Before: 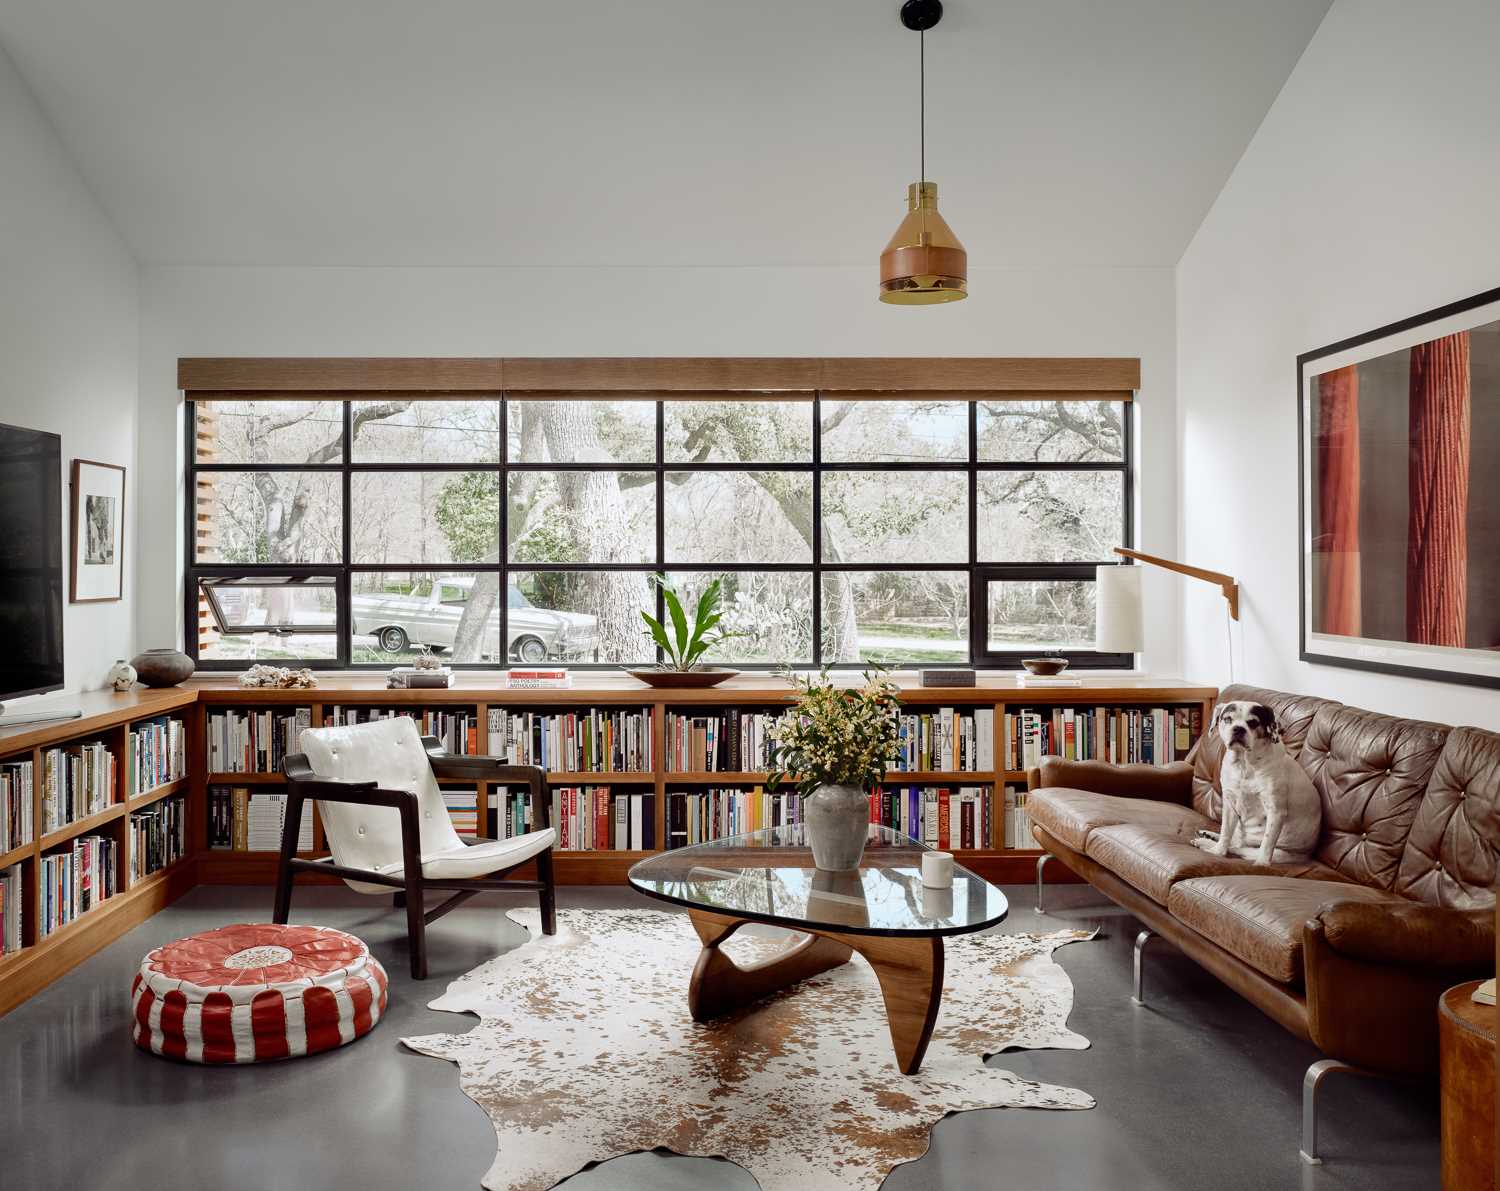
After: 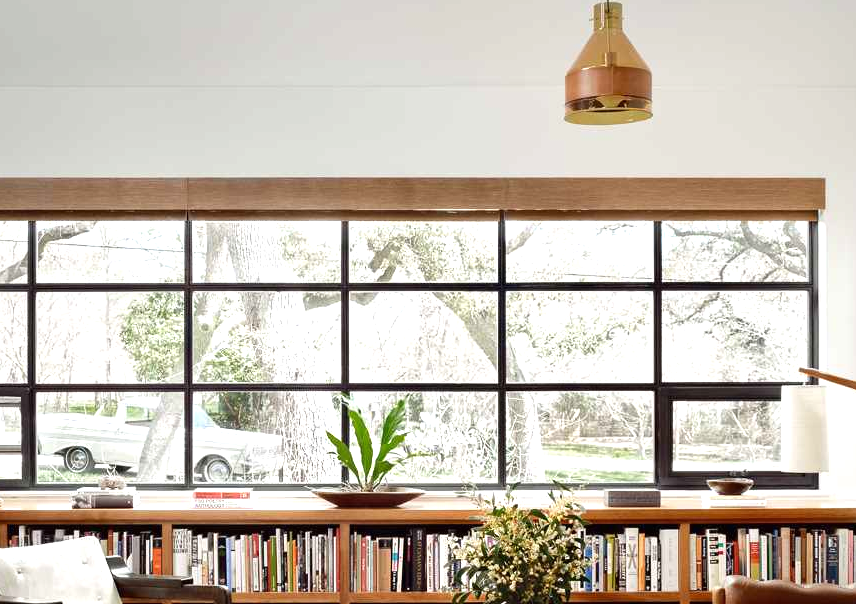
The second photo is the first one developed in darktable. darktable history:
crop: left 21.064%, top 15.126%, right 21.858%, bottom 34.133%
exposure: black level correction 0, exposure 0.698 EV, compensate exposure bias true, compensate highlight preservation false
